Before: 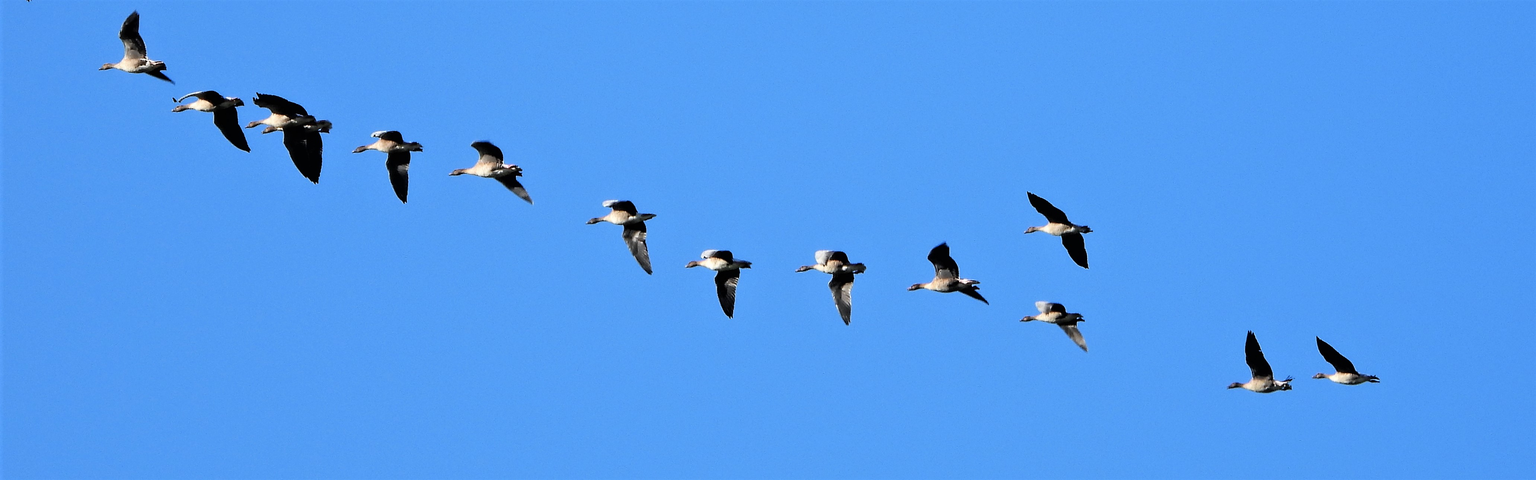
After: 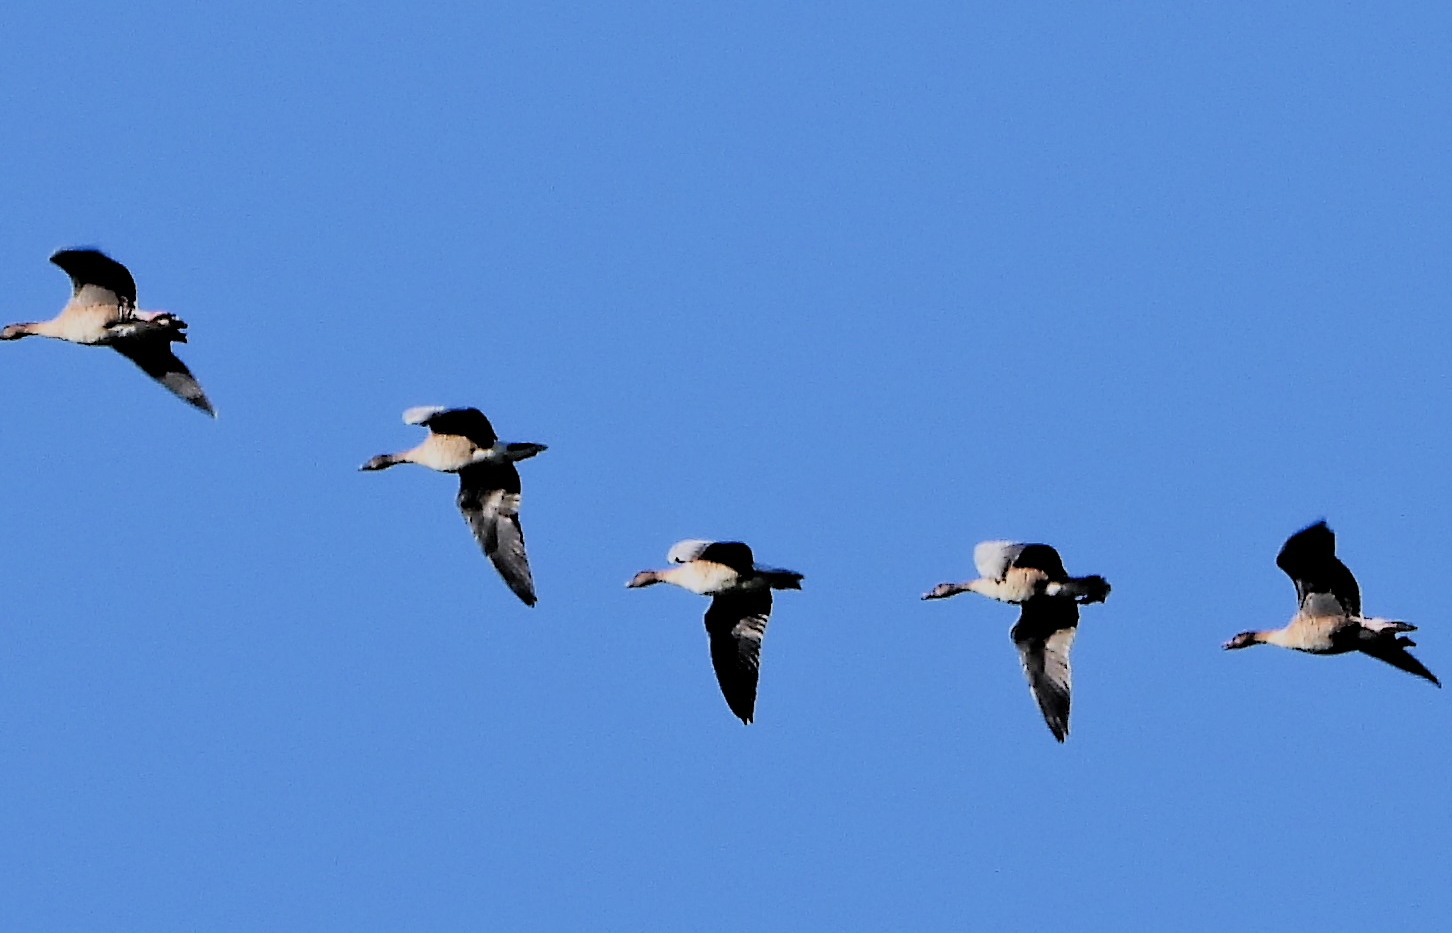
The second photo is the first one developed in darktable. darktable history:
velvia: on, module defaults
crop and rotate: left 29.476%, top 10.214%, right 35.32%, bottom 17.333%
white balance: red 1.009, blue 1.027
filmic rgb: black relative exposure -4.14 EV, white relative exposure 5.1 EV, hardness 2.11, contrast 1.165
